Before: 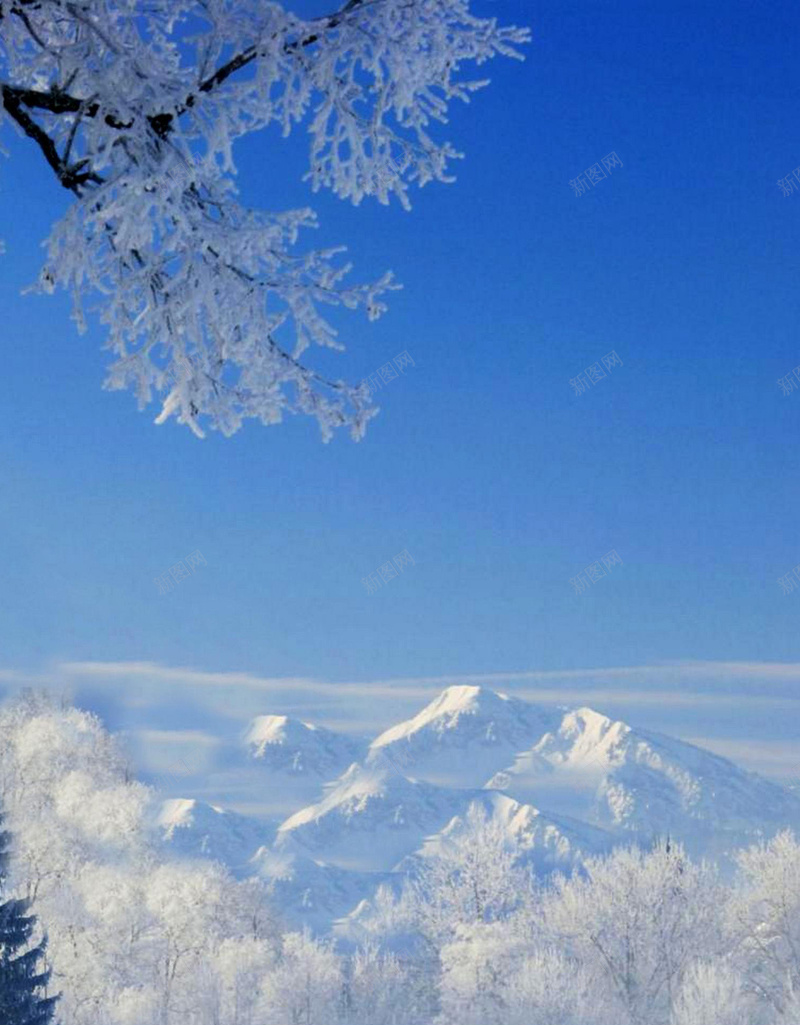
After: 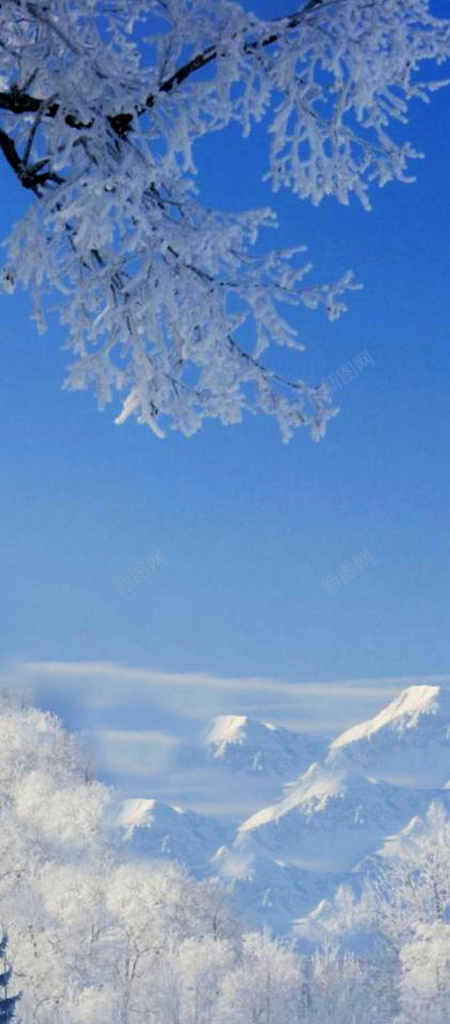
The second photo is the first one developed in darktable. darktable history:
crop: left 5.114%, right 38.589%
levels: levels [0, 0.499, 1]
